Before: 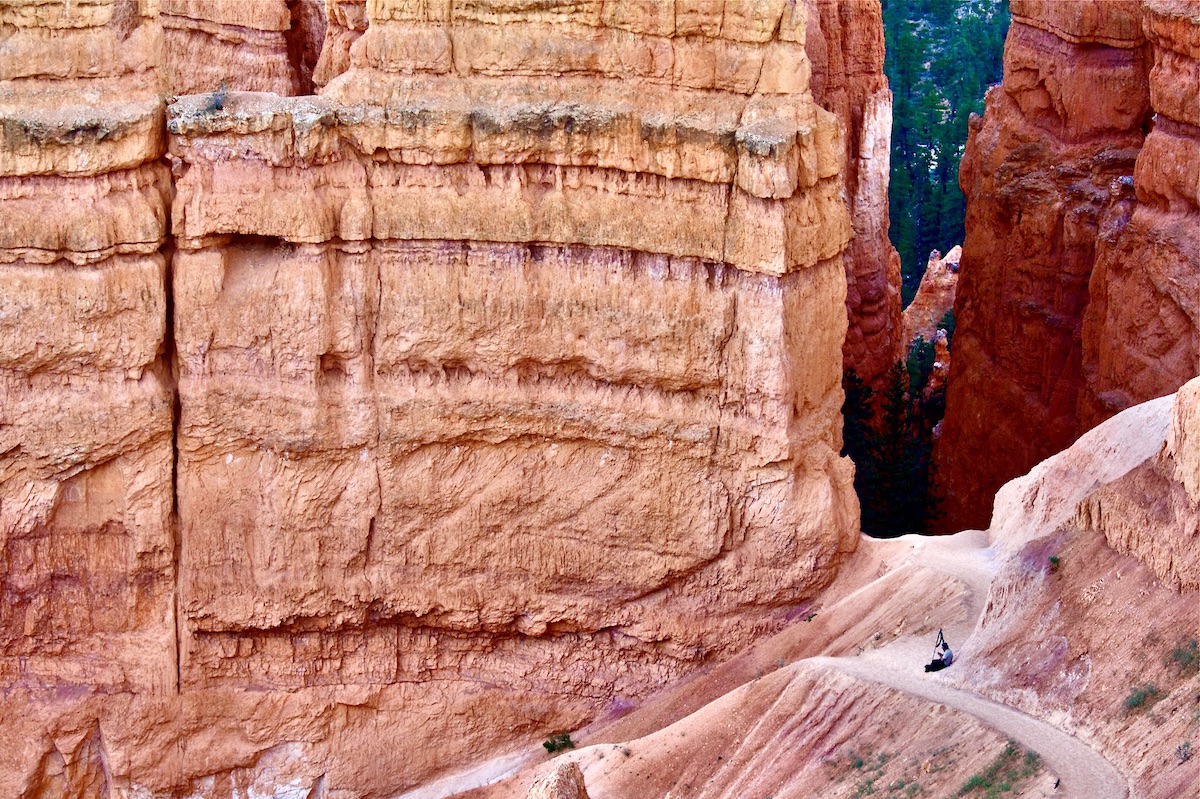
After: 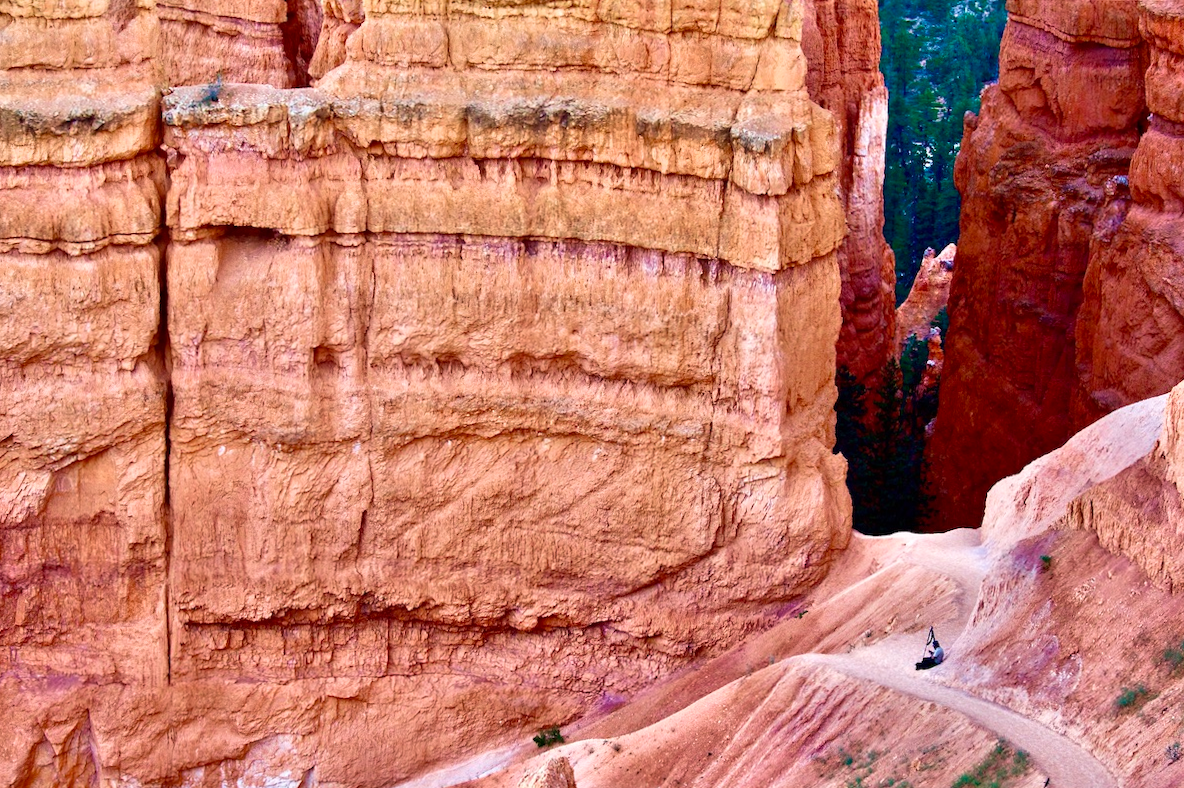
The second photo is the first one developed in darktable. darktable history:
crop and rotate: angle -0.5°
velvia: on, module defaults
